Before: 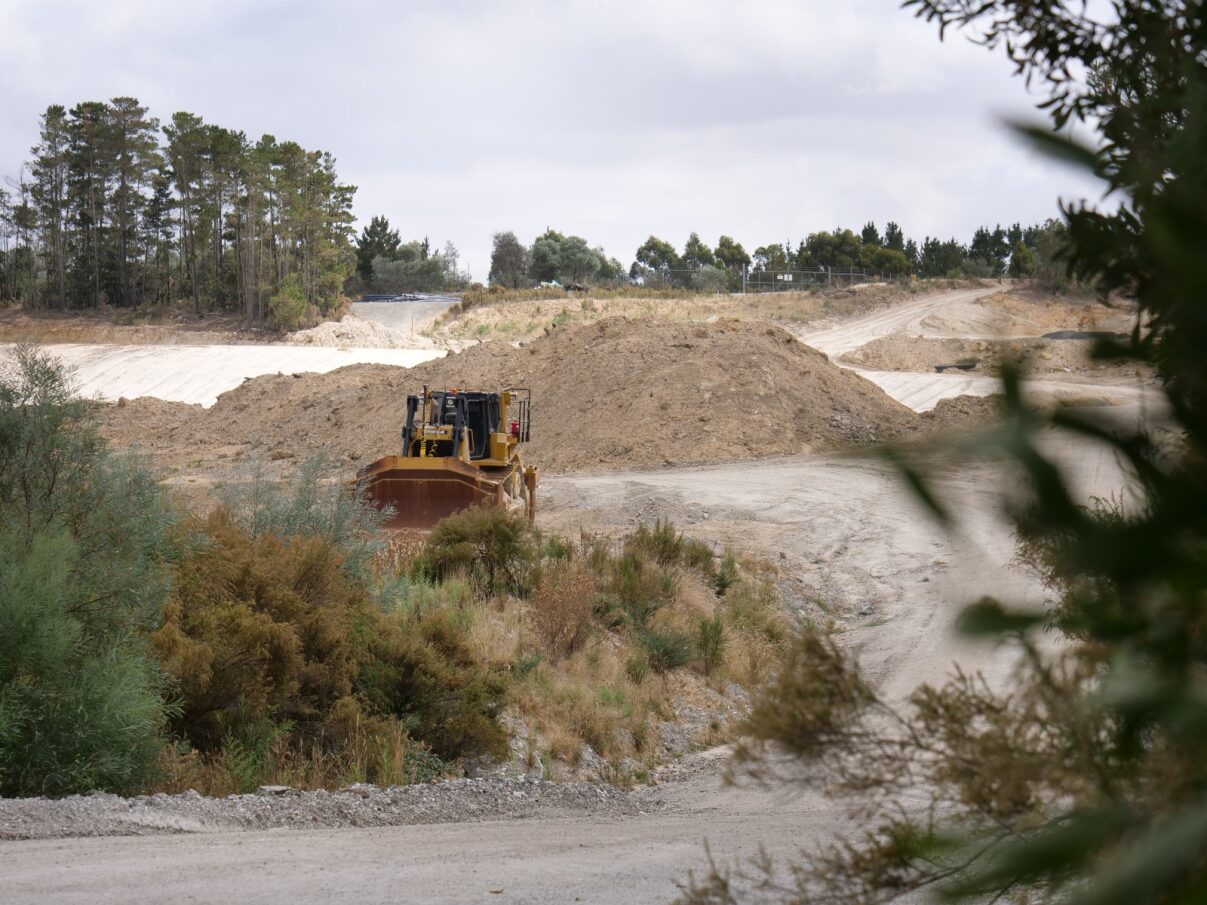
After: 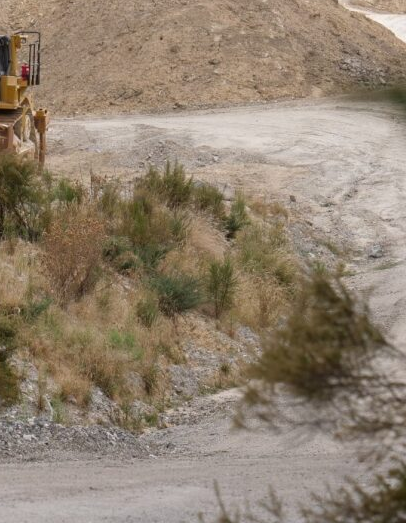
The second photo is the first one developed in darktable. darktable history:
crop: left 40.658%, top 39.497%, right 25.625%, bottom 2.683%
